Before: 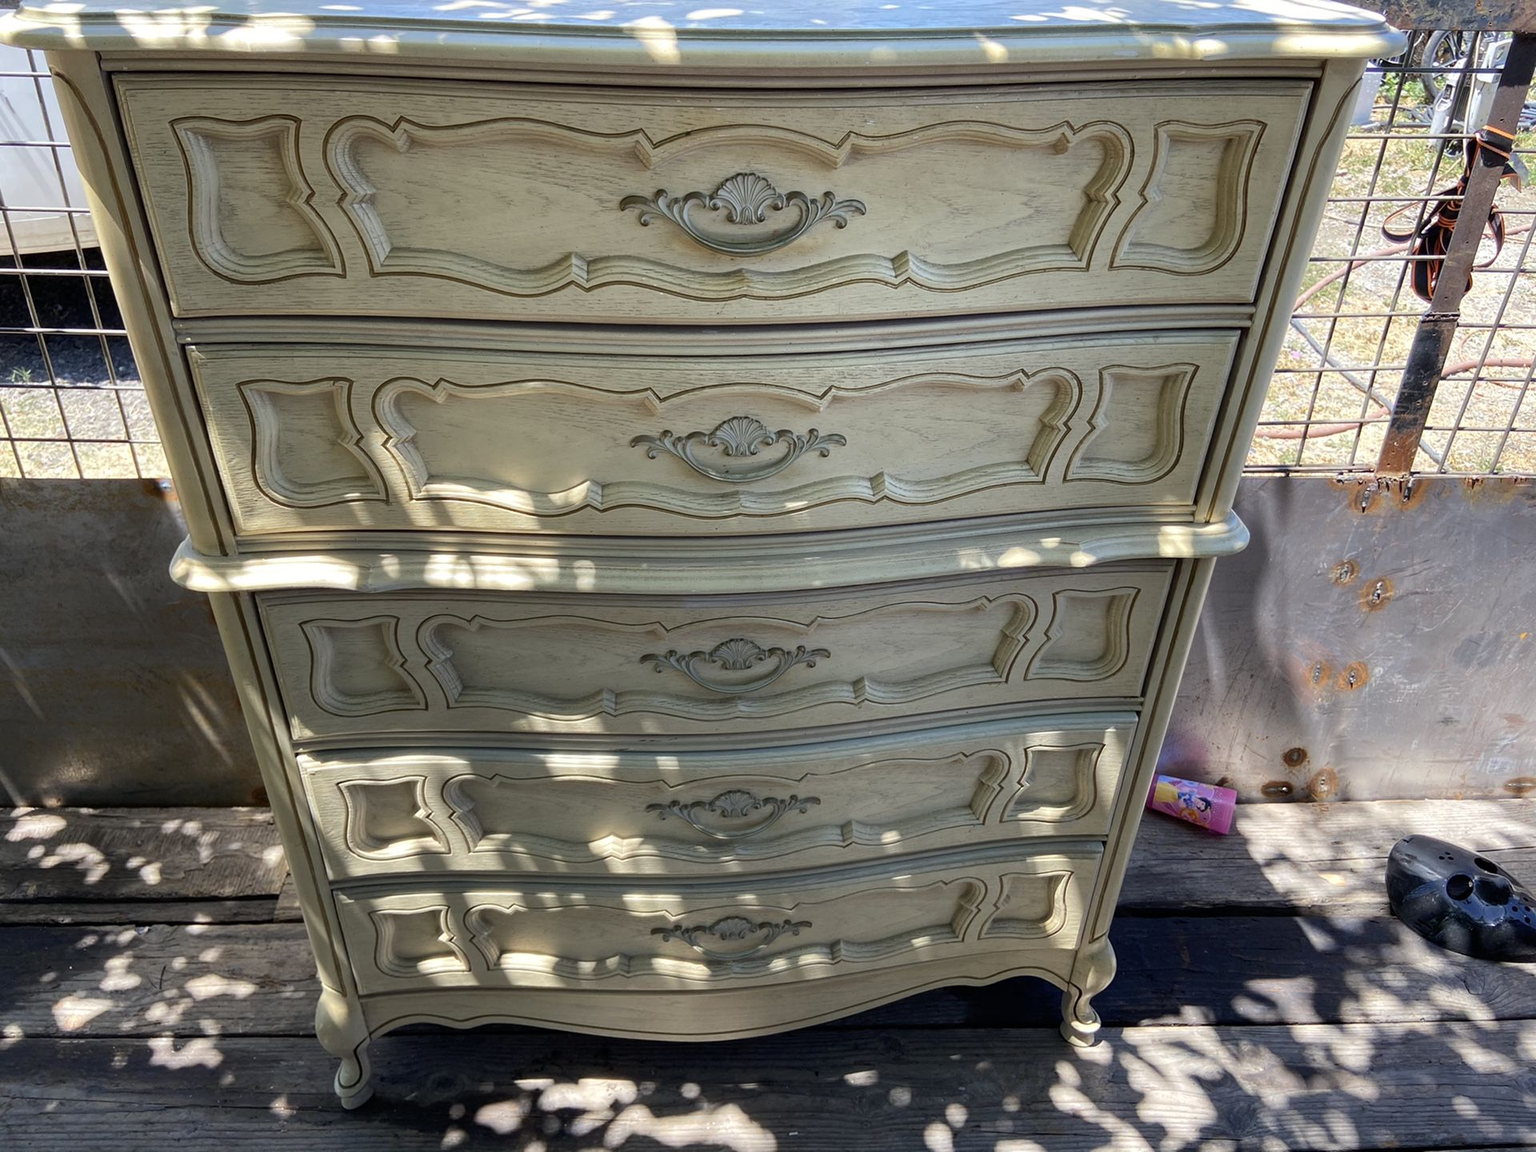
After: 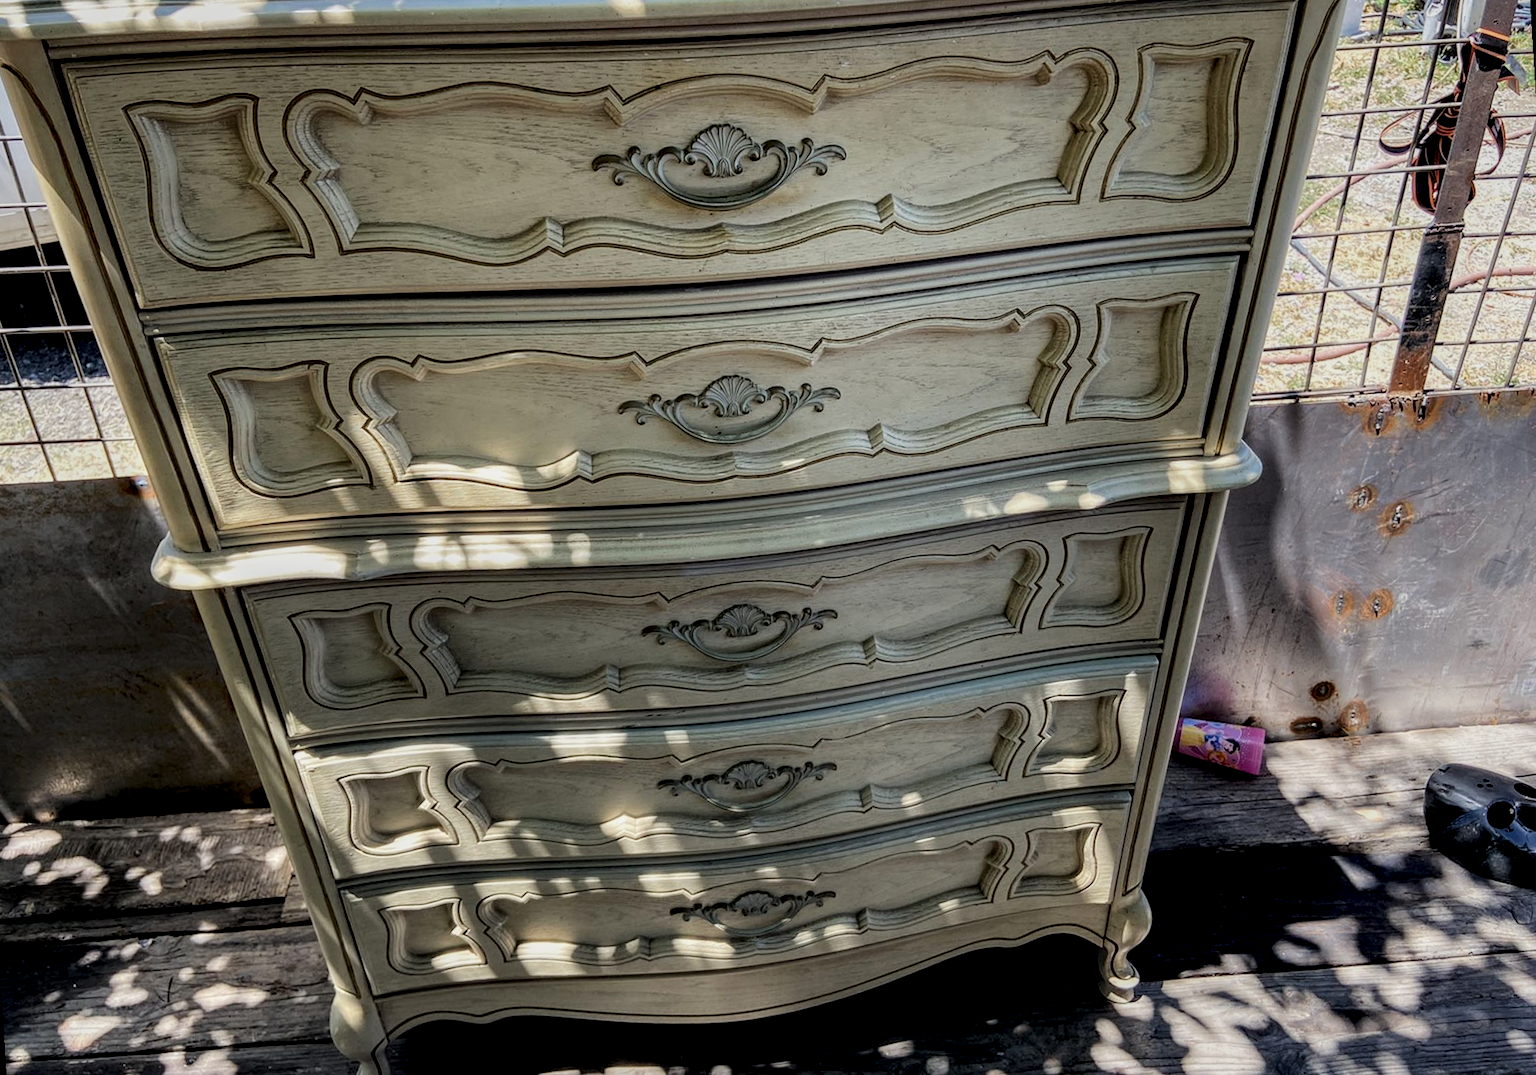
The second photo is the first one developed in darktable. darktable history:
filmic rgb: black relative exposure -7.65 EV, white relative exposure 4.56 EV, hardness 3.61
exposure: exposure -0.36 EV, compensate highlight preservation false
rotate and perspective: rotation -3.52°, crop left 0.036, crop right 0.964, crop top 0.081, crop bottom 0.919
local contrast: highlights 60%, shadows 60%, detail 160%
